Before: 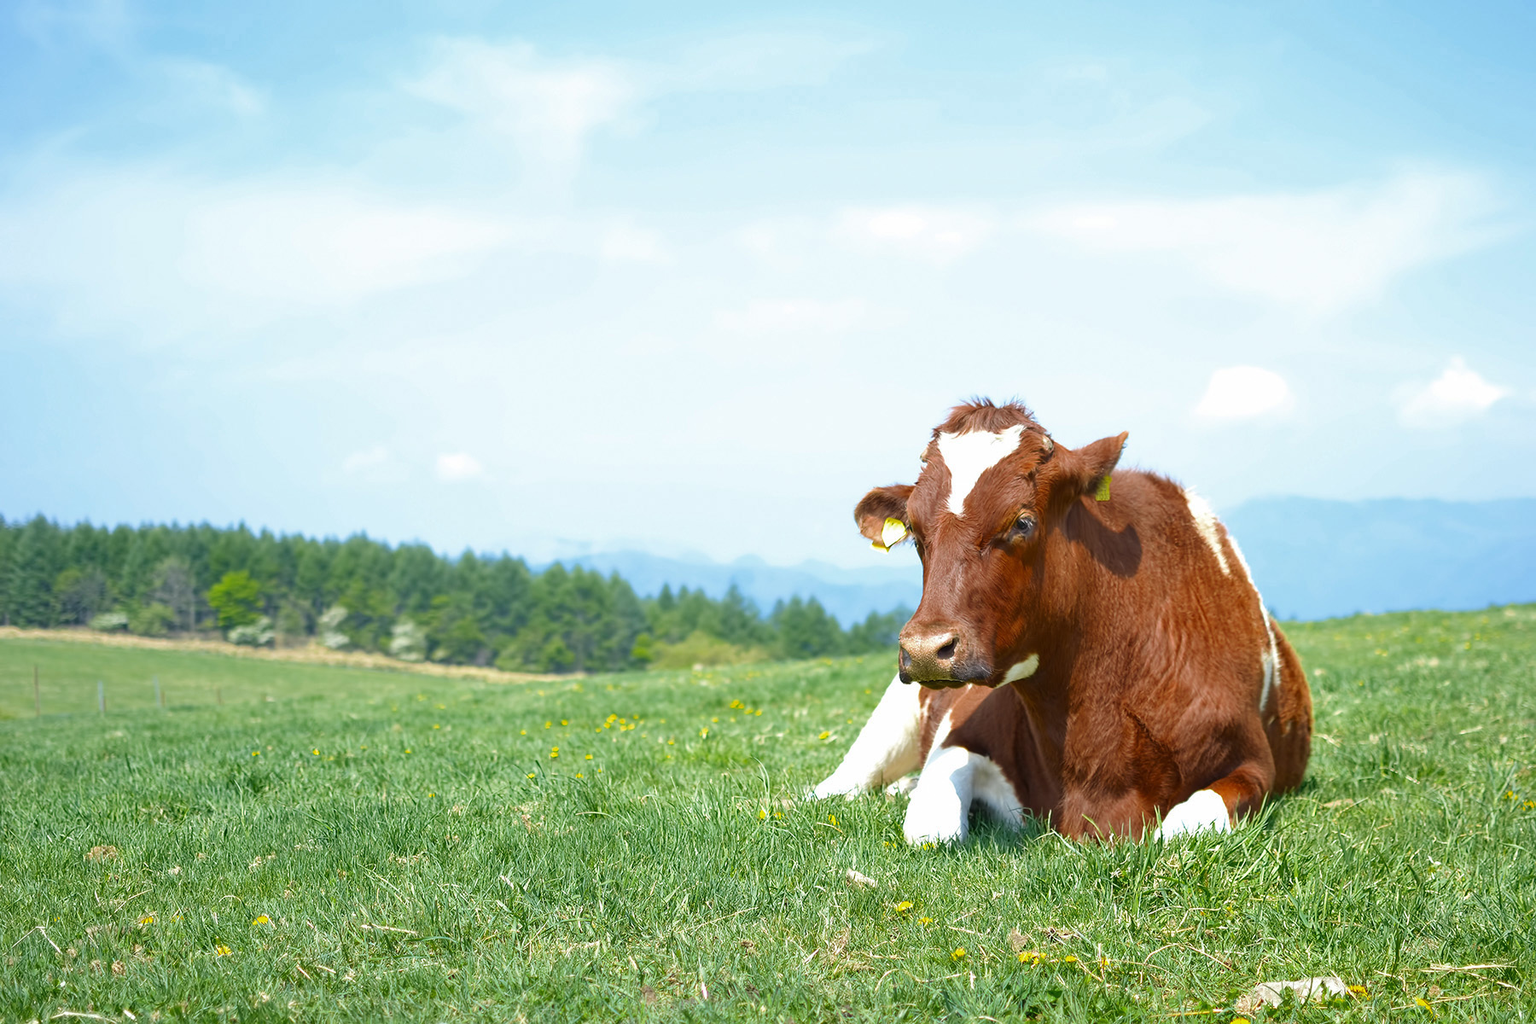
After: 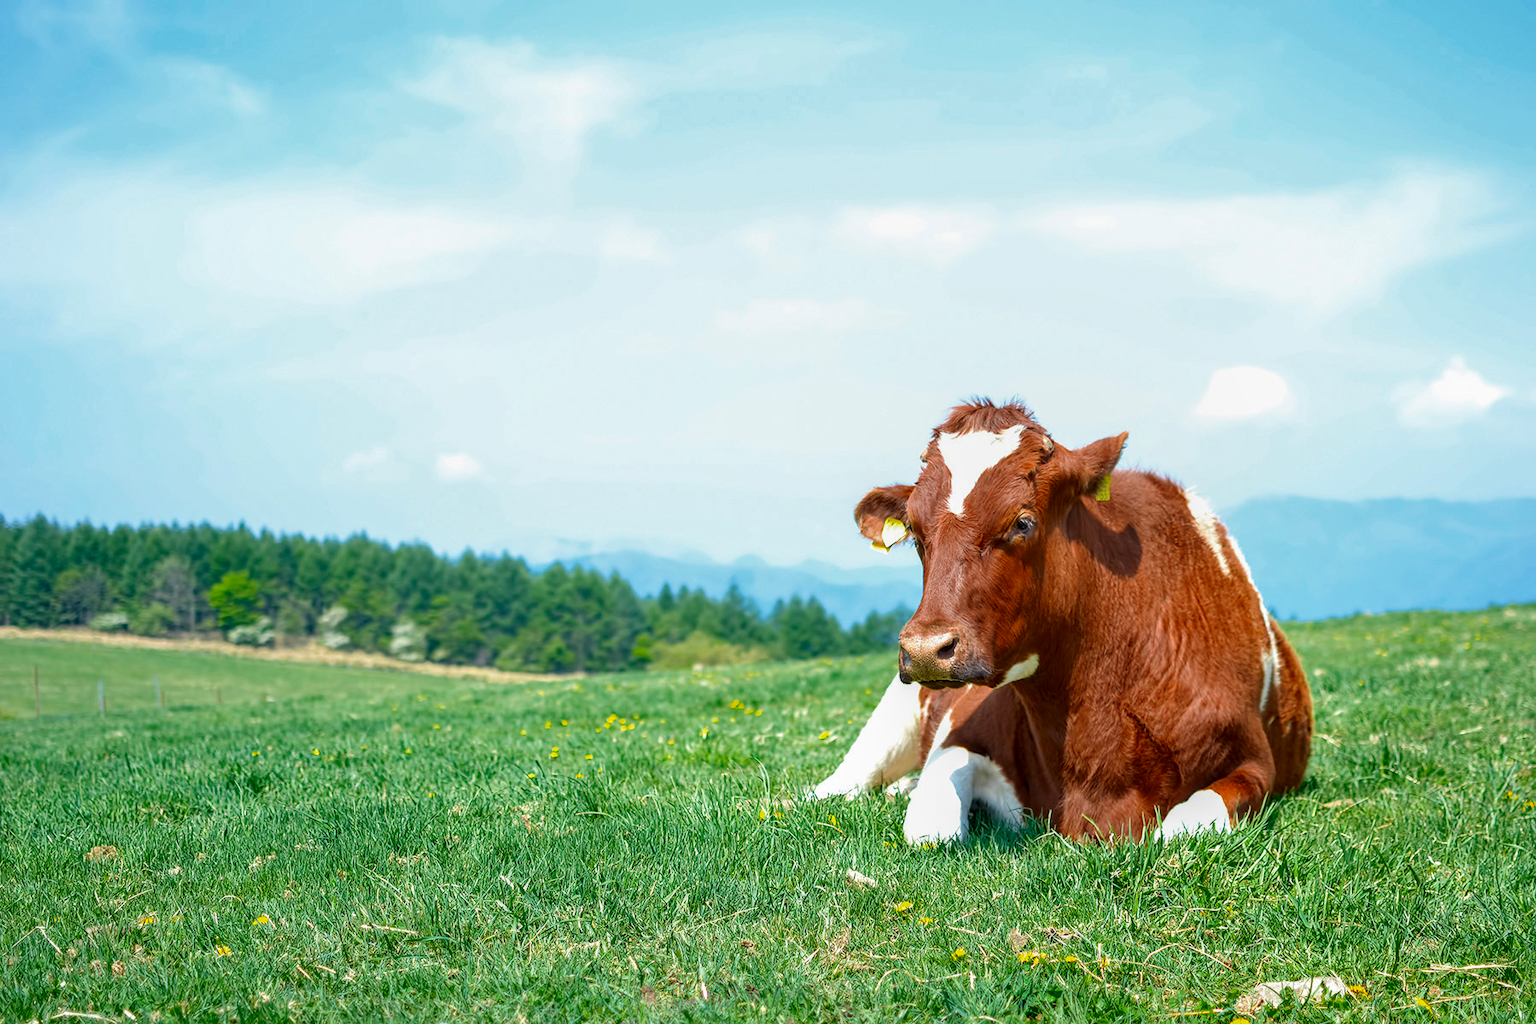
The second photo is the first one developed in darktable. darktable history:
exposure: exposure -0.177 EV, compensate highlight preservation false
local contrast: detail 130%
